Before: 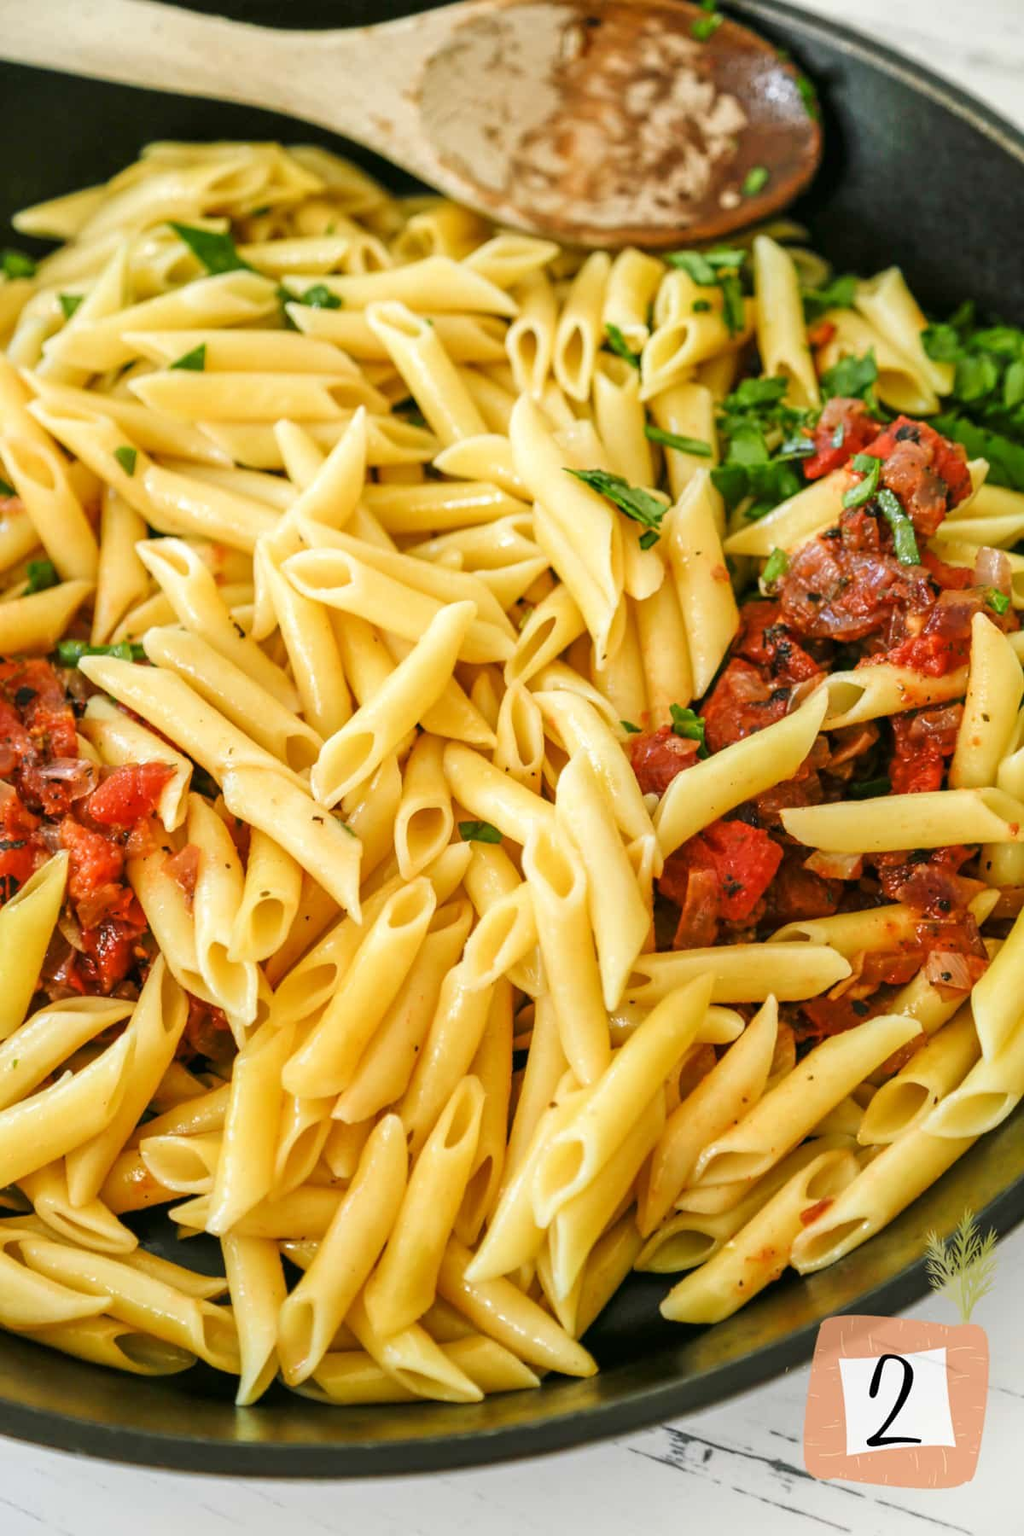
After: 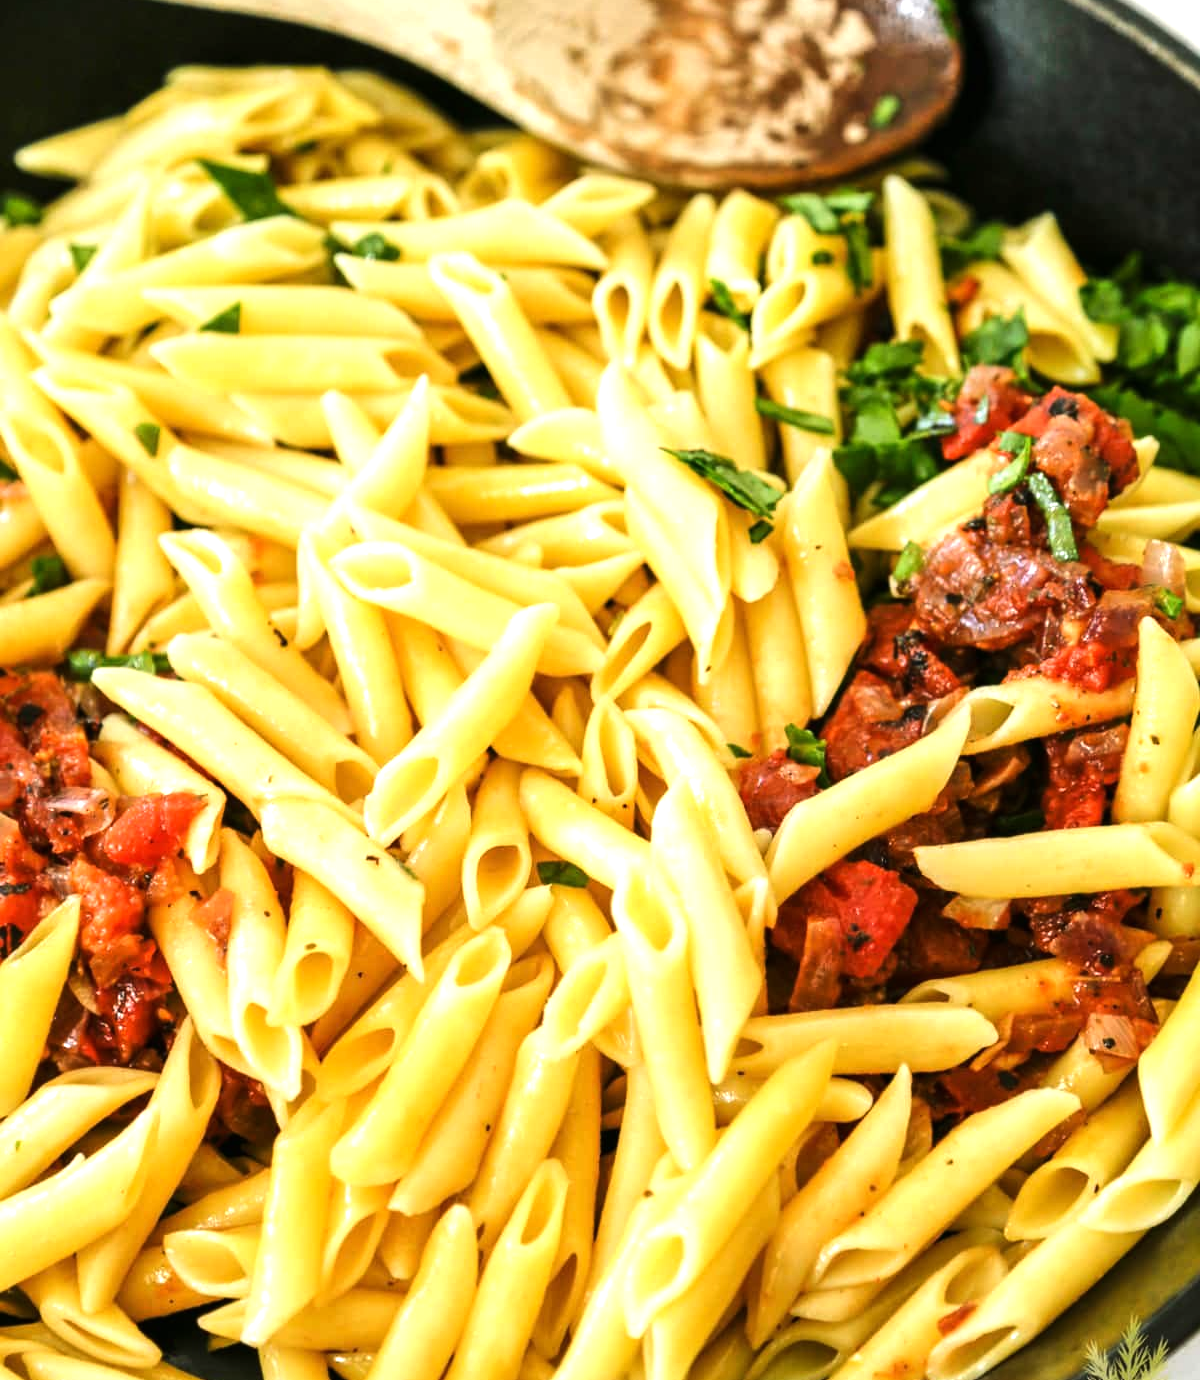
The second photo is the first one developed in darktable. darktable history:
tone equalizer: -8 EV -0.75 EV, -7 EV -0.7 EV, -6 EV -0.6 EV, -5 EV -0.4 EV, -3 EV 0.4 EV, -2 EV 0.6 EV, -1 EV 0.7 EV, +0 EV 0.75 EV, edges refinement/feathering 500, mask exposure compensation -1.57 EV, preserve details no
crop: top 5.667%, bottom 17.637%
